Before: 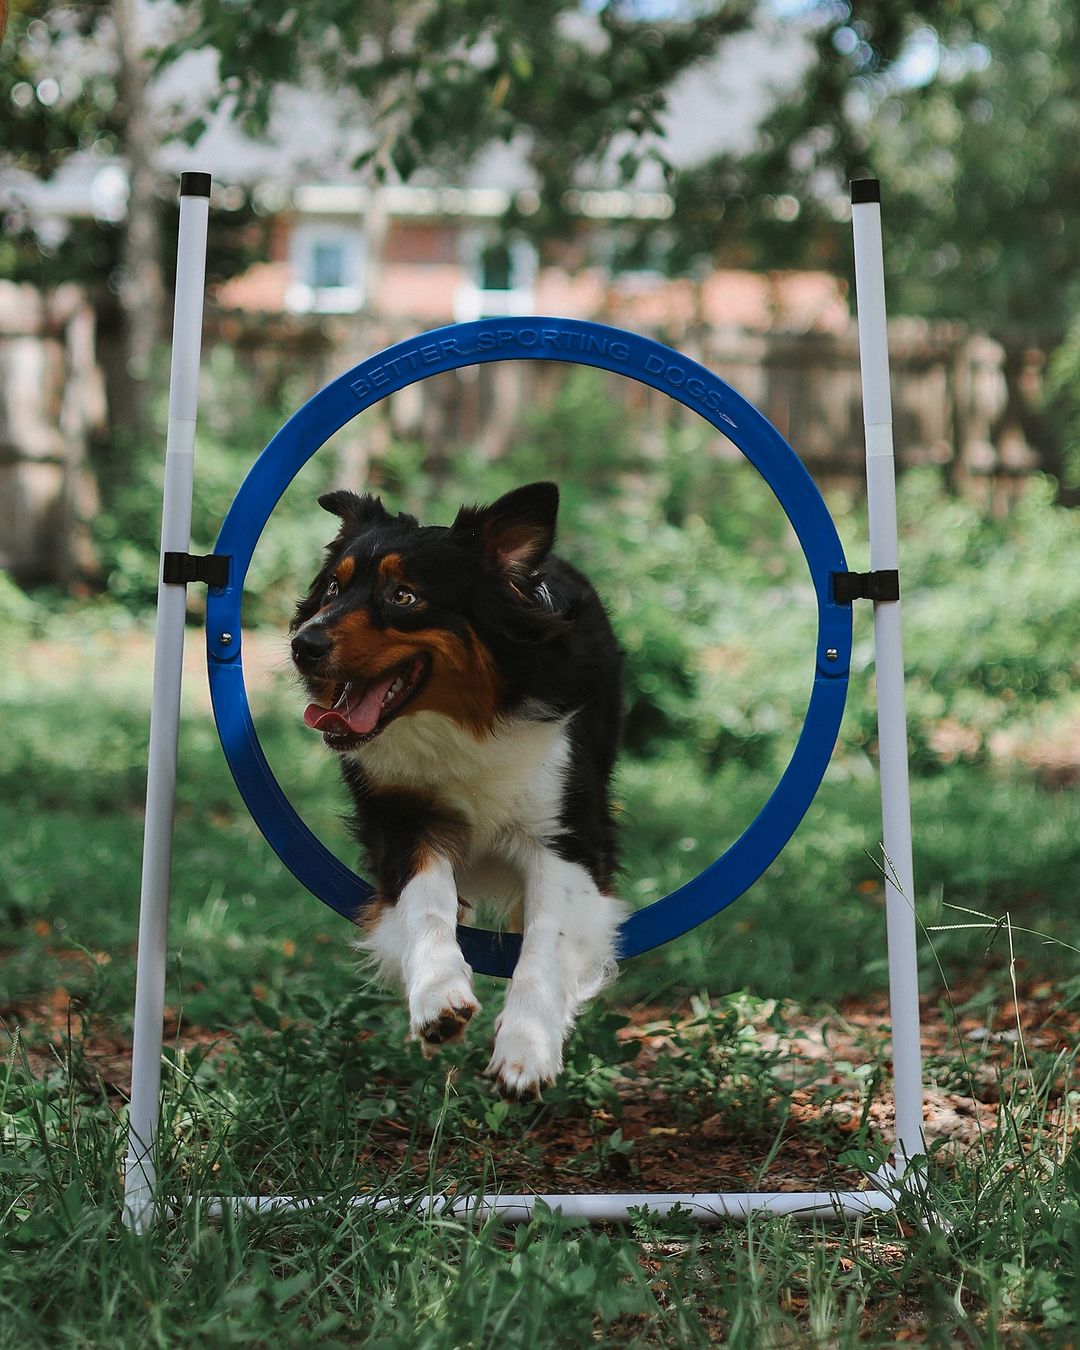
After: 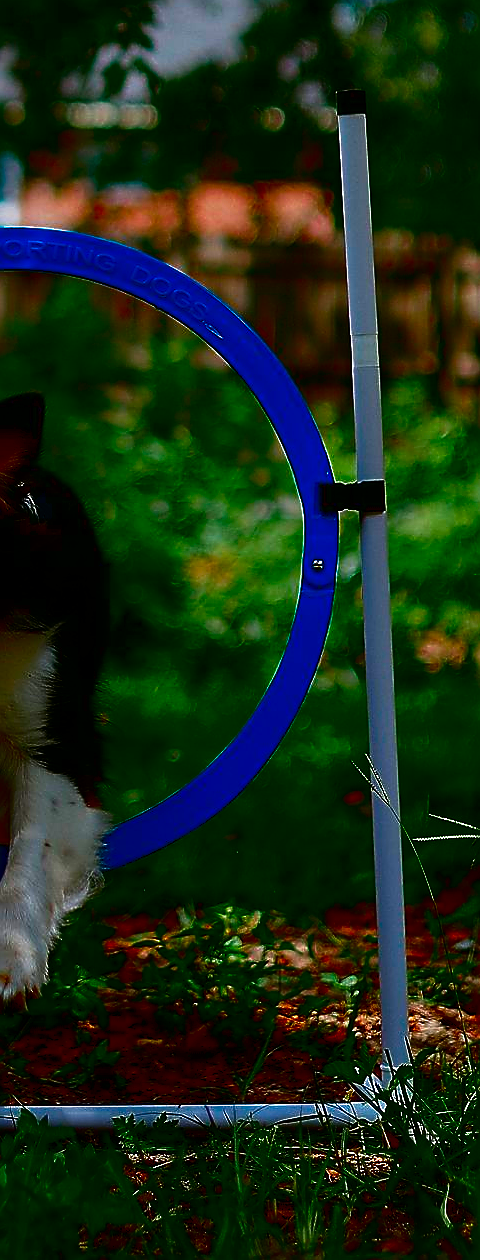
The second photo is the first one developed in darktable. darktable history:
sharpen: radius 1.4, amount 1.25, threshold 0.7
contrast brightness saturation: brightness -1, saturation 1
crop: left 47.628%, top 6.643%, right 7.874%
color balance rgb: perceptual saturation grading › global saturation 25%, global vibrance 20%
